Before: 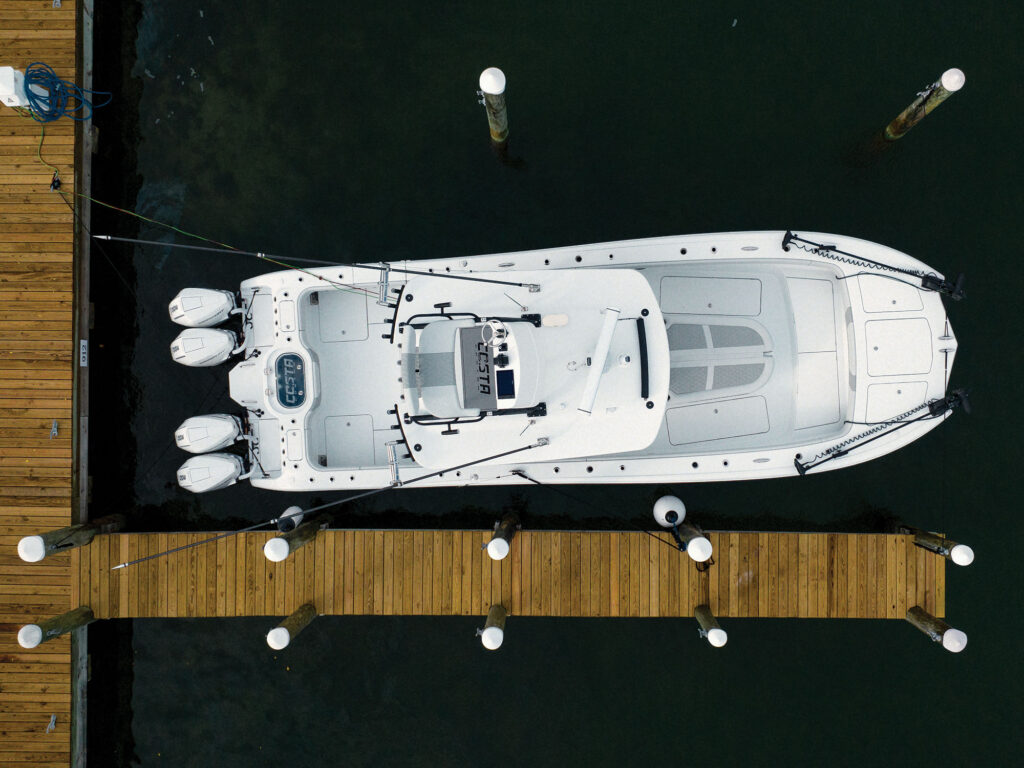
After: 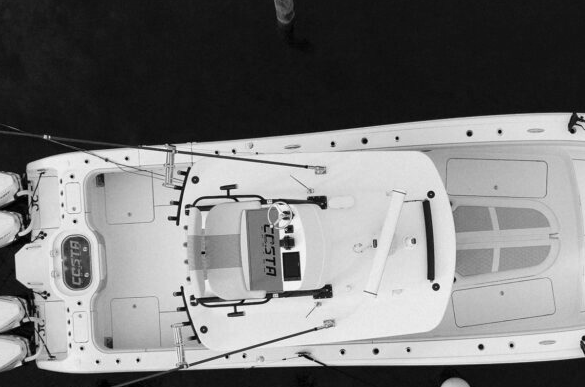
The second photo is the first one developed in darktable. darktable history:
crop: left 20.932%, top 15.471%, right 21.848%, bottom 34.081%
color calibration: output gray [0.22, 0.42, 0.37, 0], gray › normalize channels true, illuminant same as pipeline (D50), adaptation XYZ, x 0.346, y 0.359, gamut compression 0
